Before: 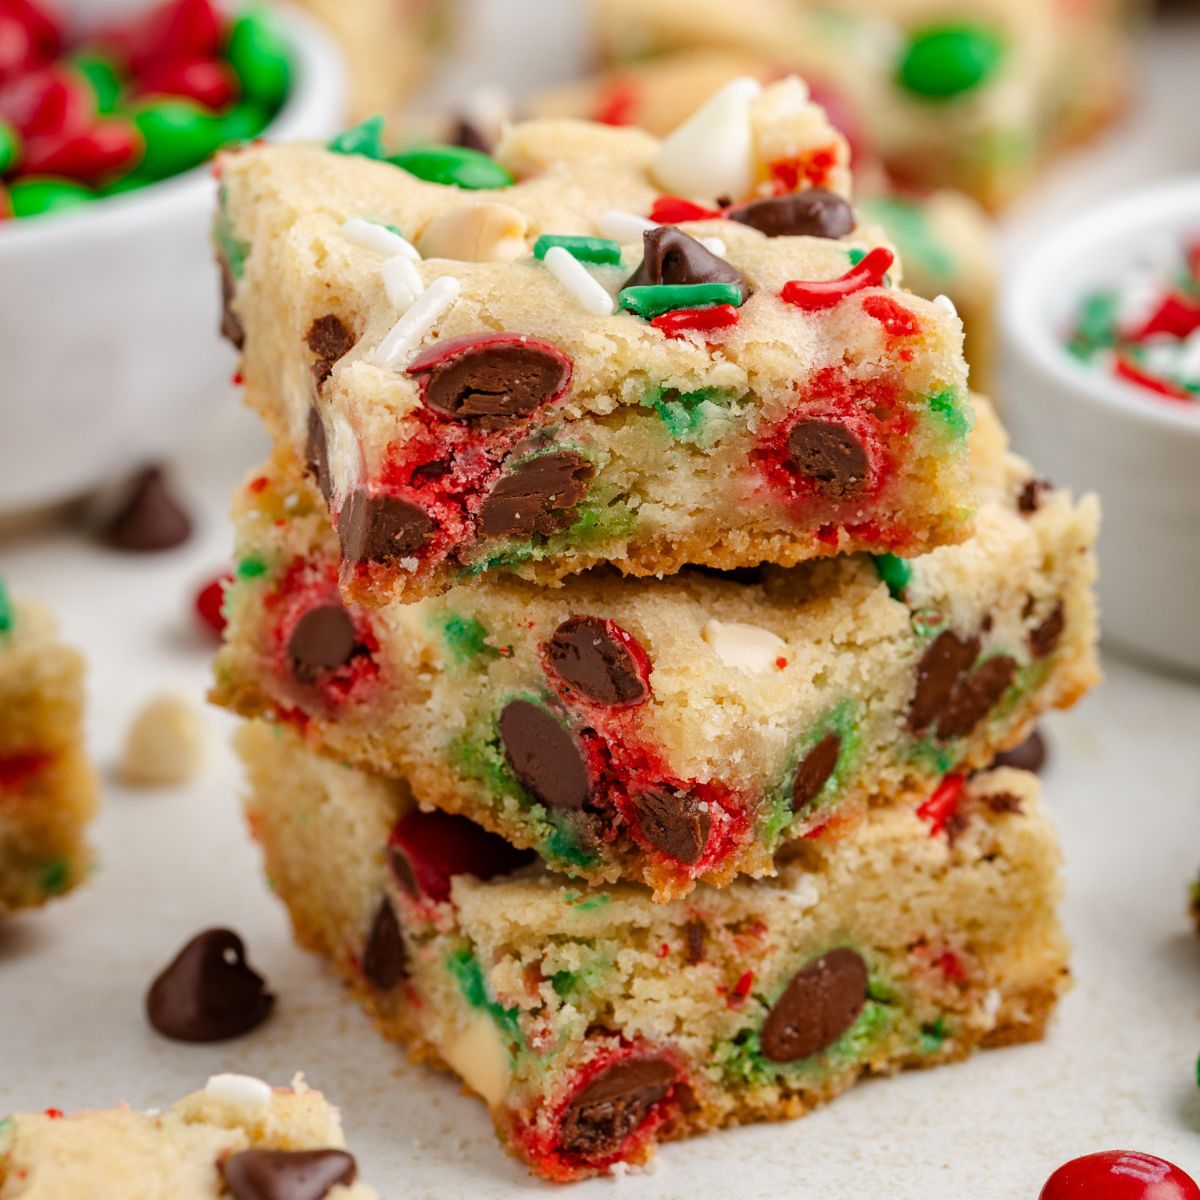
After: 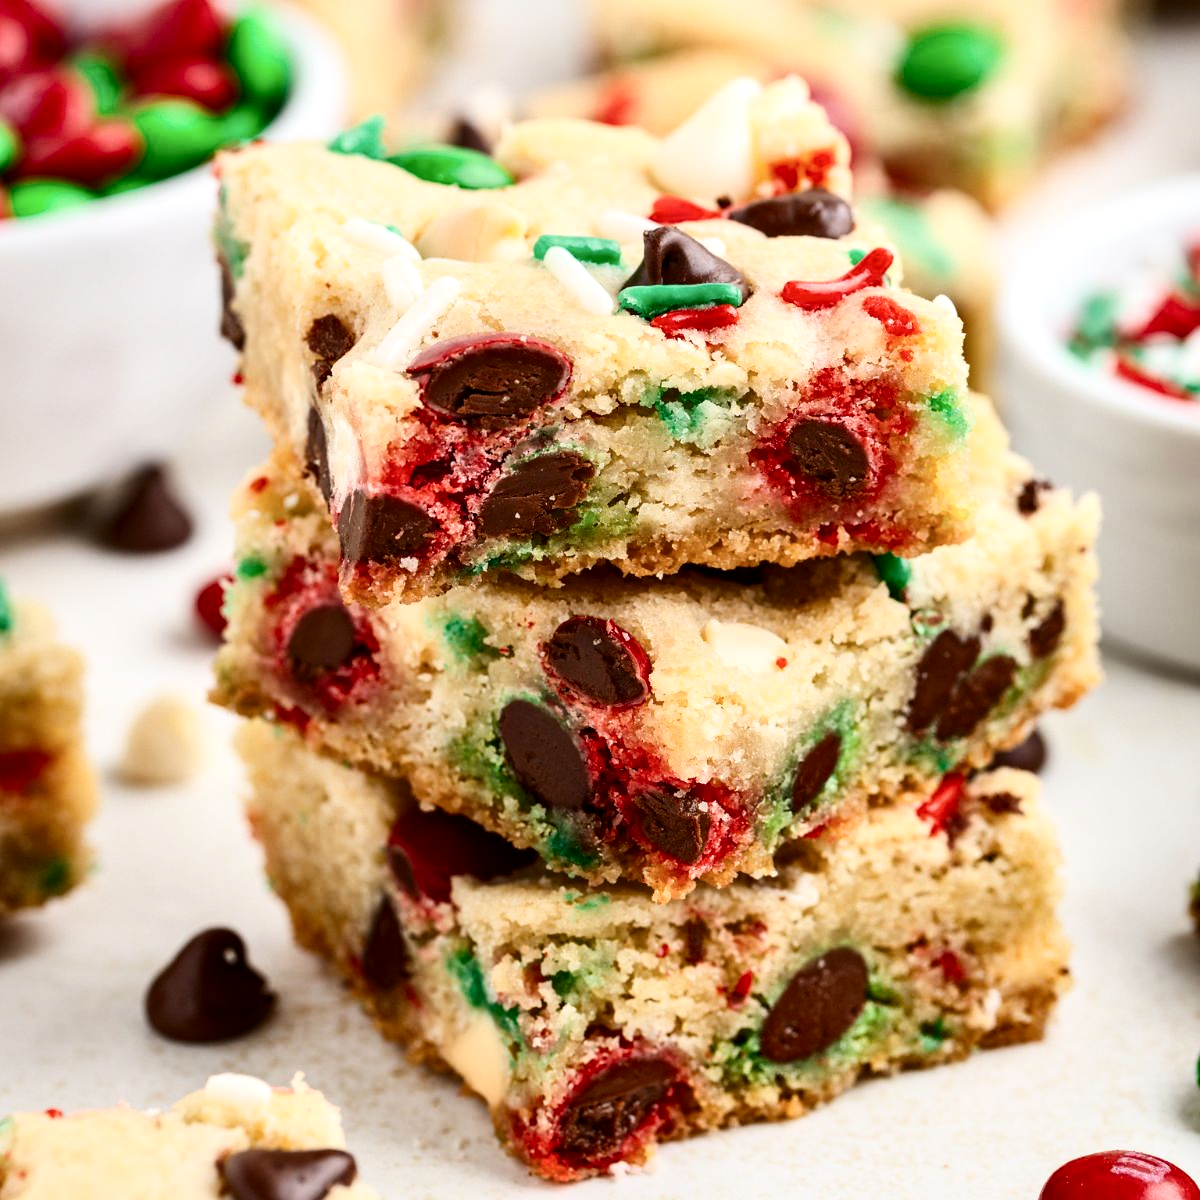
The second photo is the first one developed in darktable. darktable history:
contrast brightness saturation: contrast 0.38, brightness 0.112
exposure: exposure -0.048 EV, compensate highlight preservation false
local contrast: mode bilateral grid, contrast 19, coarseness 50, detail 132%, midtone range 0.2
